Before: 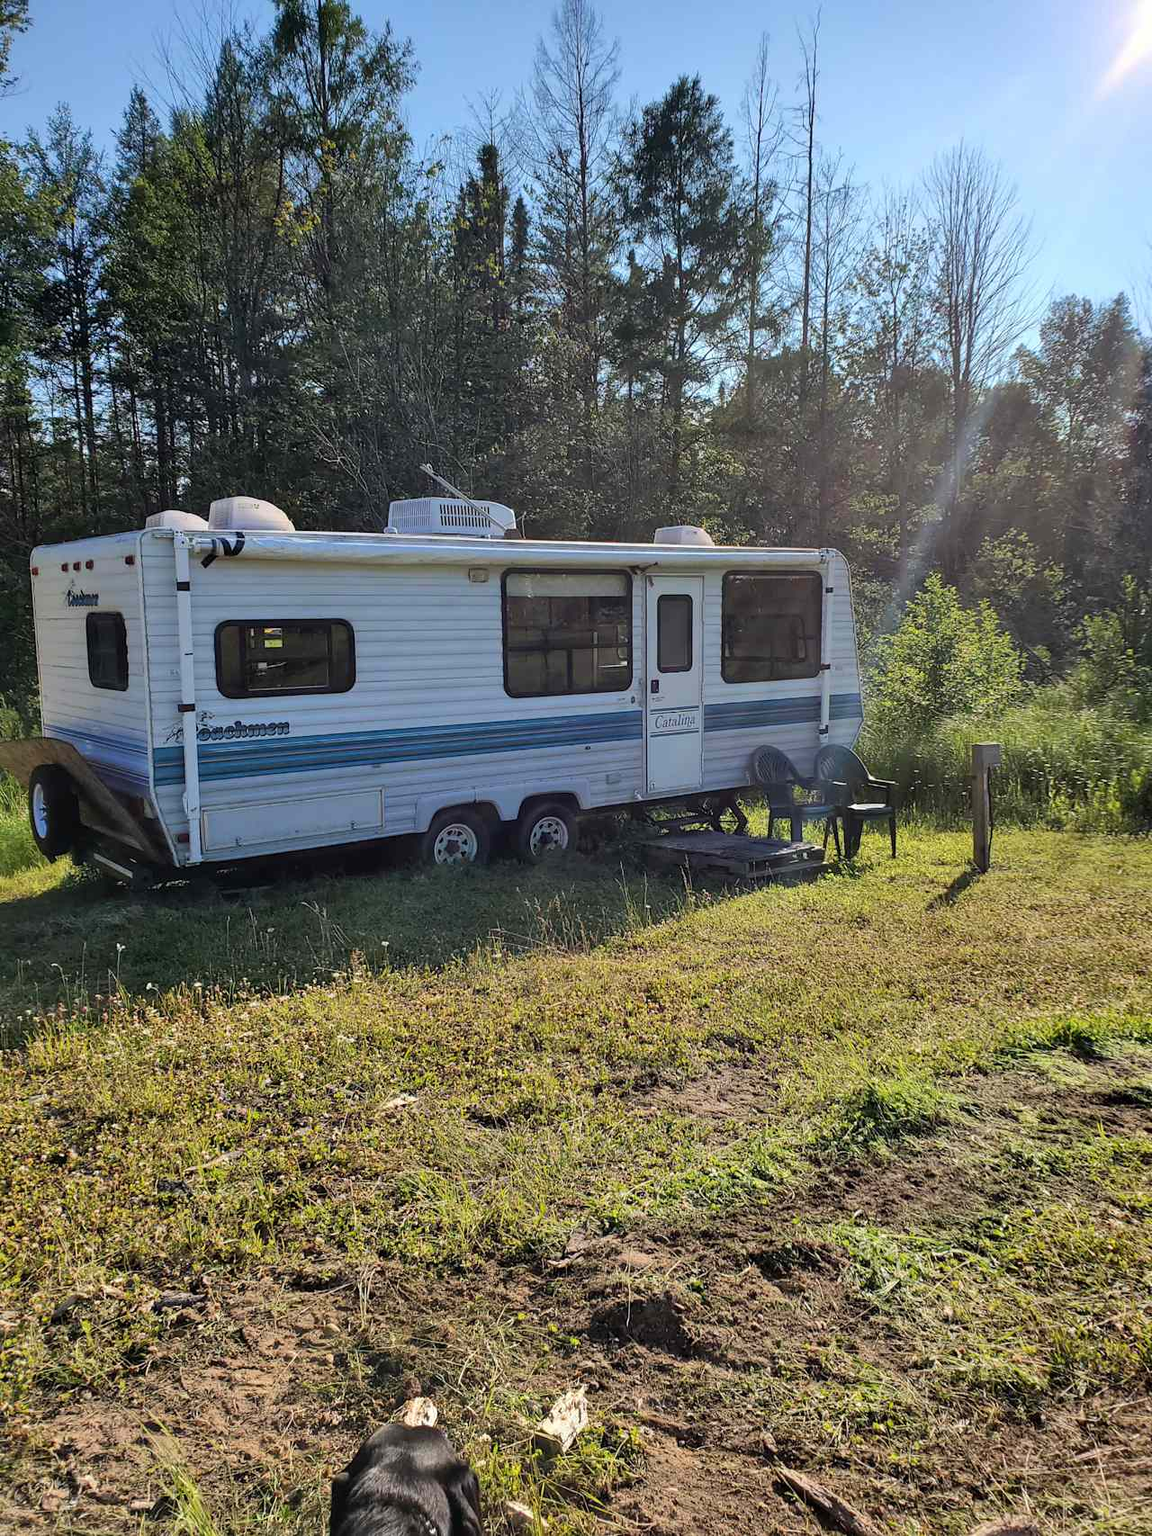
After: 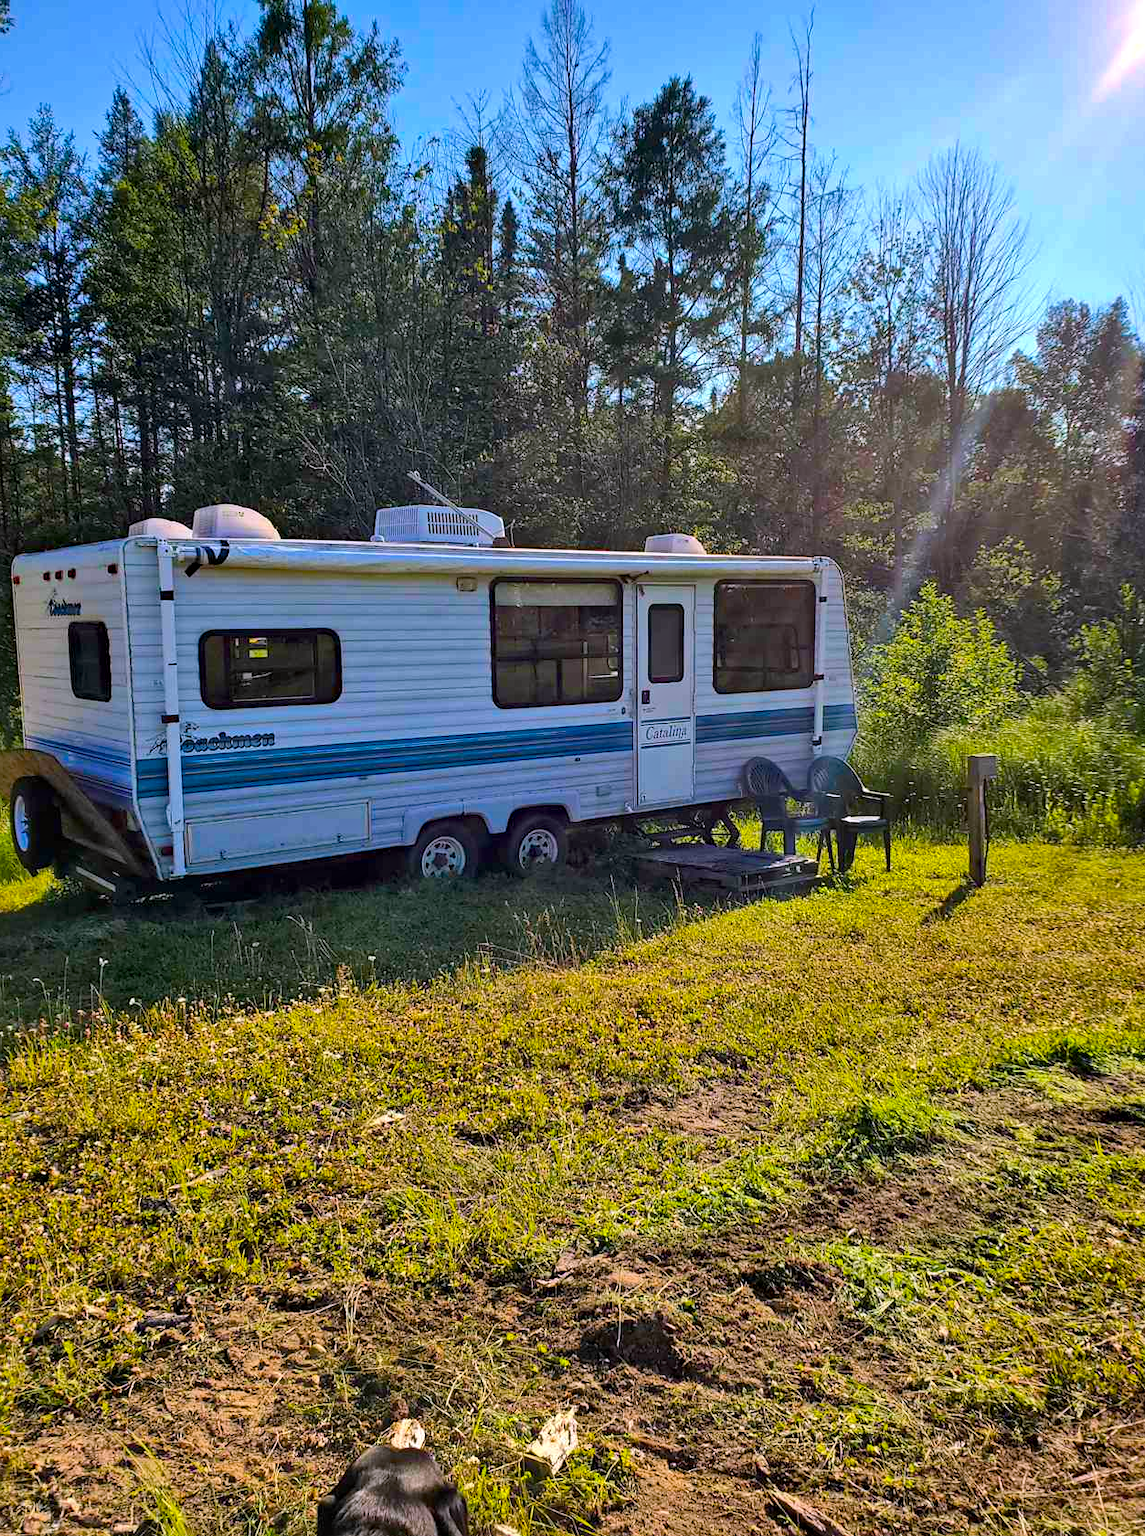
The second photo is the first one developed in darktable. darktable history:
color balance rgb: shadows lift › hue 87.42°, highlights gain › chroma 2.029%, highlights gain › hue 288.85°, perceptual saturation grading › global saturation 29.473%, global vibrance 39.512%
haze removal: compatibility mode true, adaptive false
local contrast: mode bilateral grid, contrast 30, coarseness 25, midtone range 0.2
crop: left 1.718%, right 0.276%, bottom 1.5%
